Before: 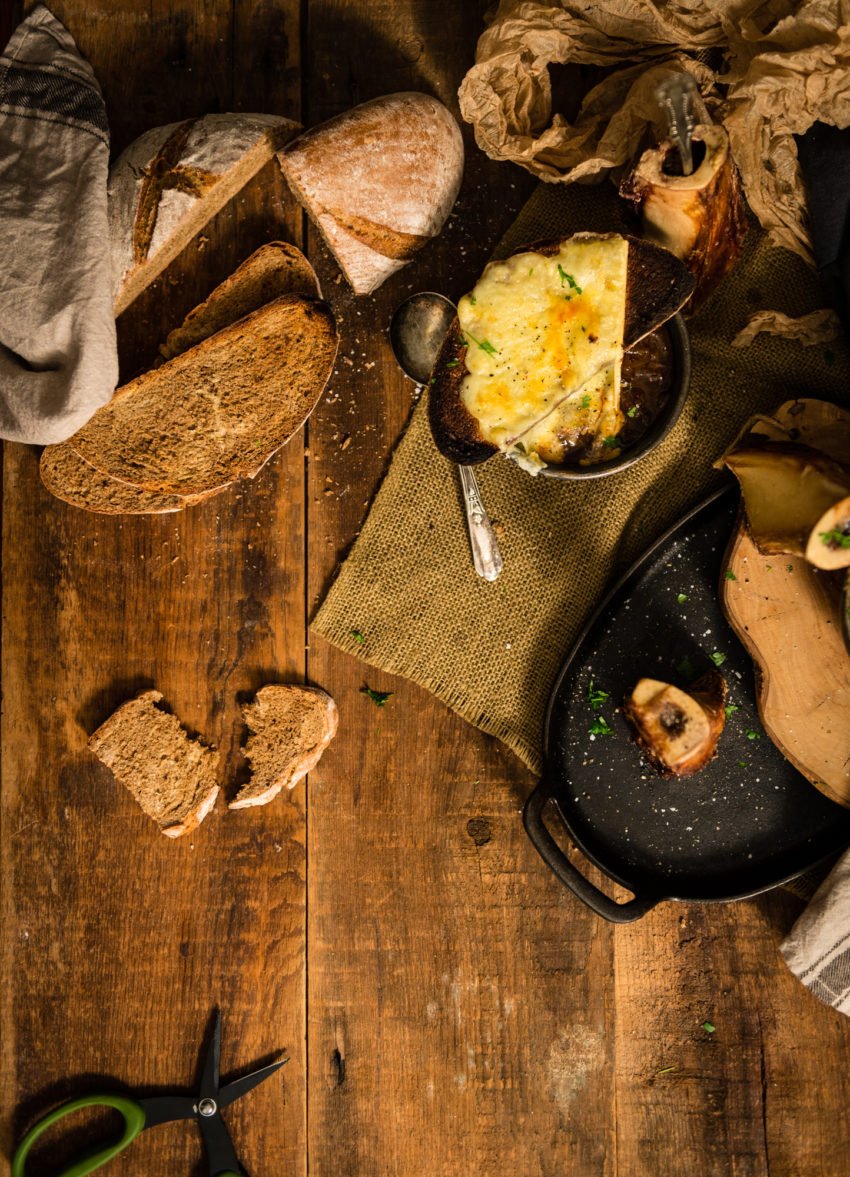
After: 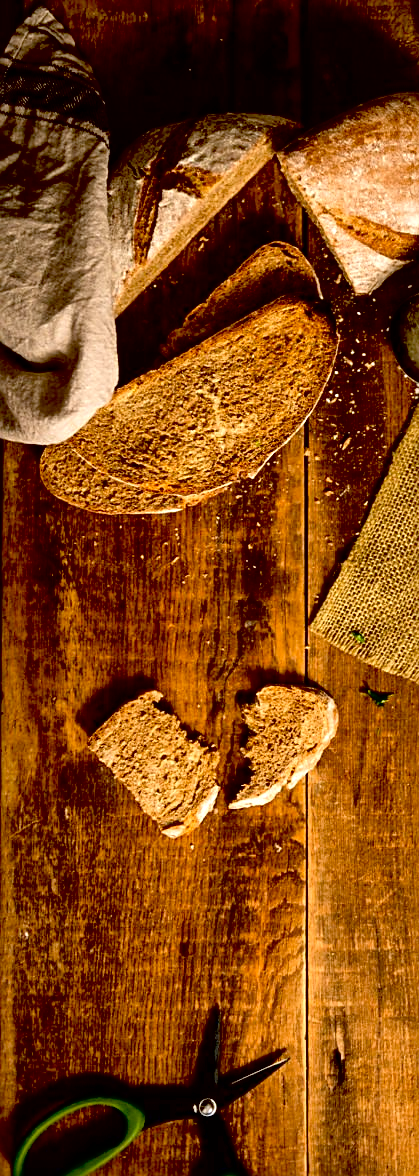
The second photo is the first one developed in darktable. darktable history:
crop and rotate: left 0%, top 0%, right 50.615%
local contrast: mode bilateral grid, contrast 20, coarseness 49, detail 149%, midtone range 0.2
exposure: black level correction 0.032, exposure 0.335 EV, compensate highlight preservation false
sharpen: on, module defaults
